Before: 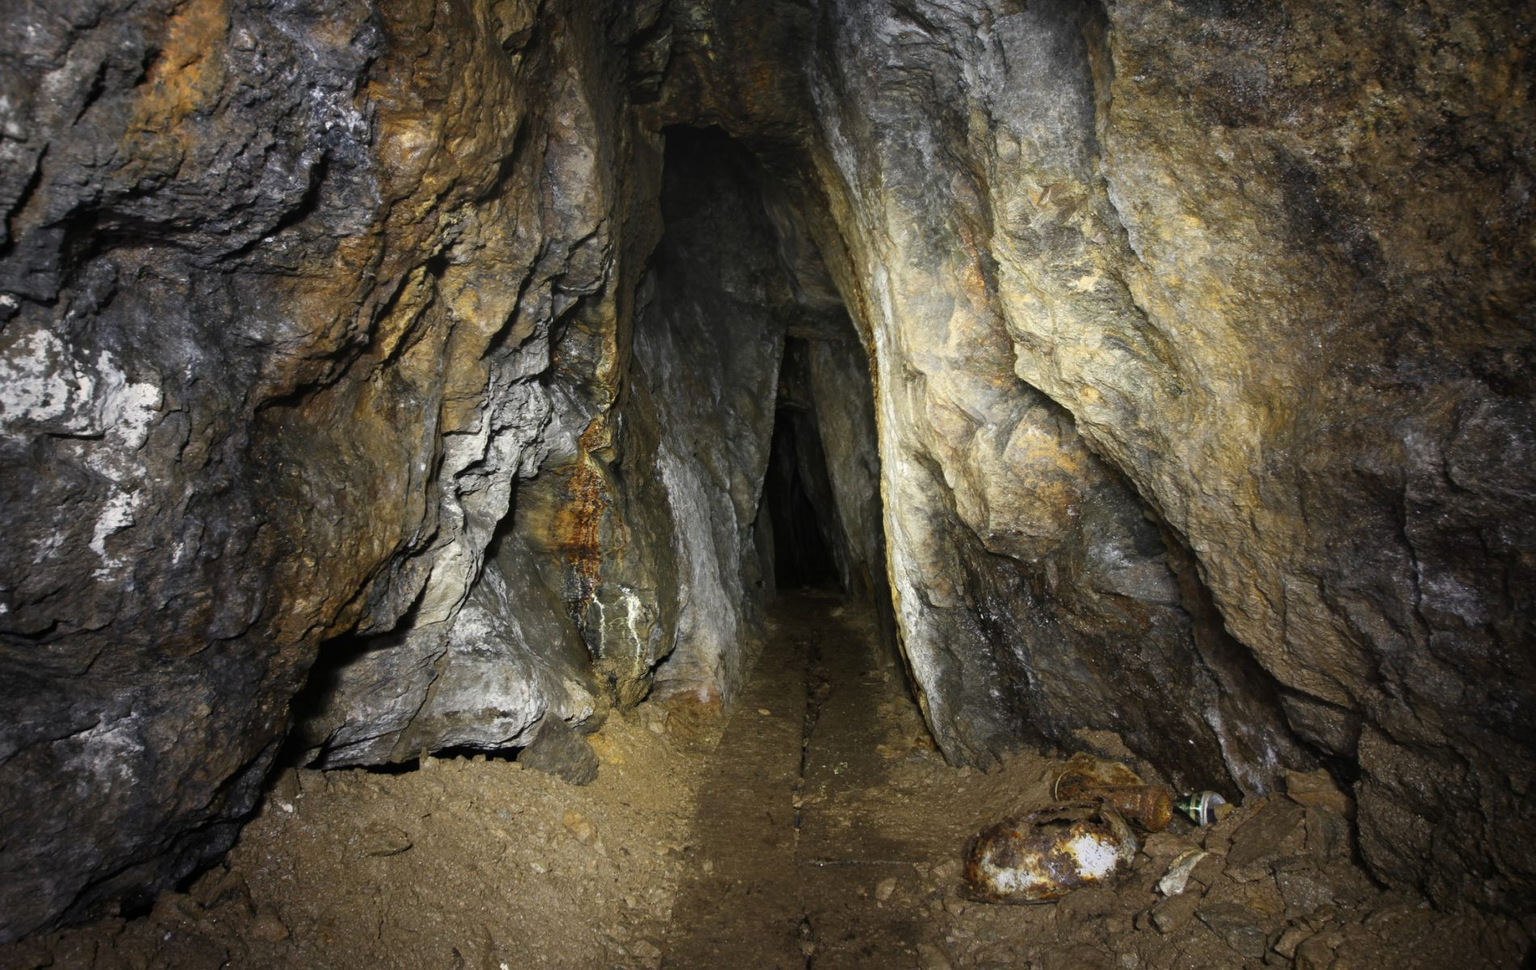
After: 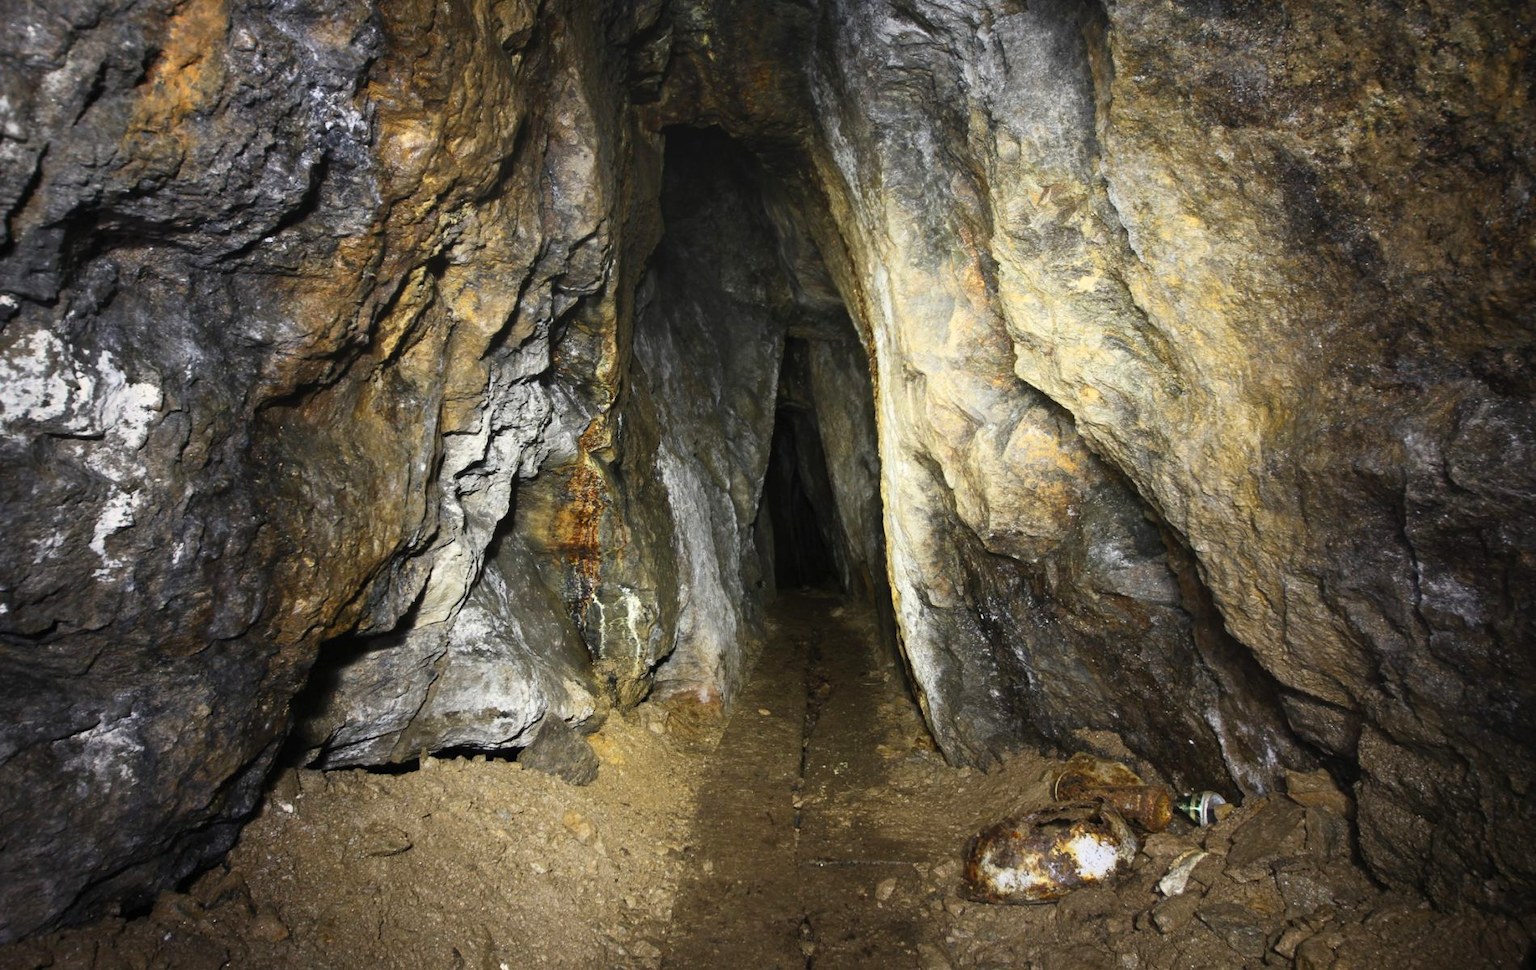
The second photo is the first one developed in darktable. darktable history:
contrast brightness saturation: contrast 0.199, brightness 0.142, saturation 0.137
